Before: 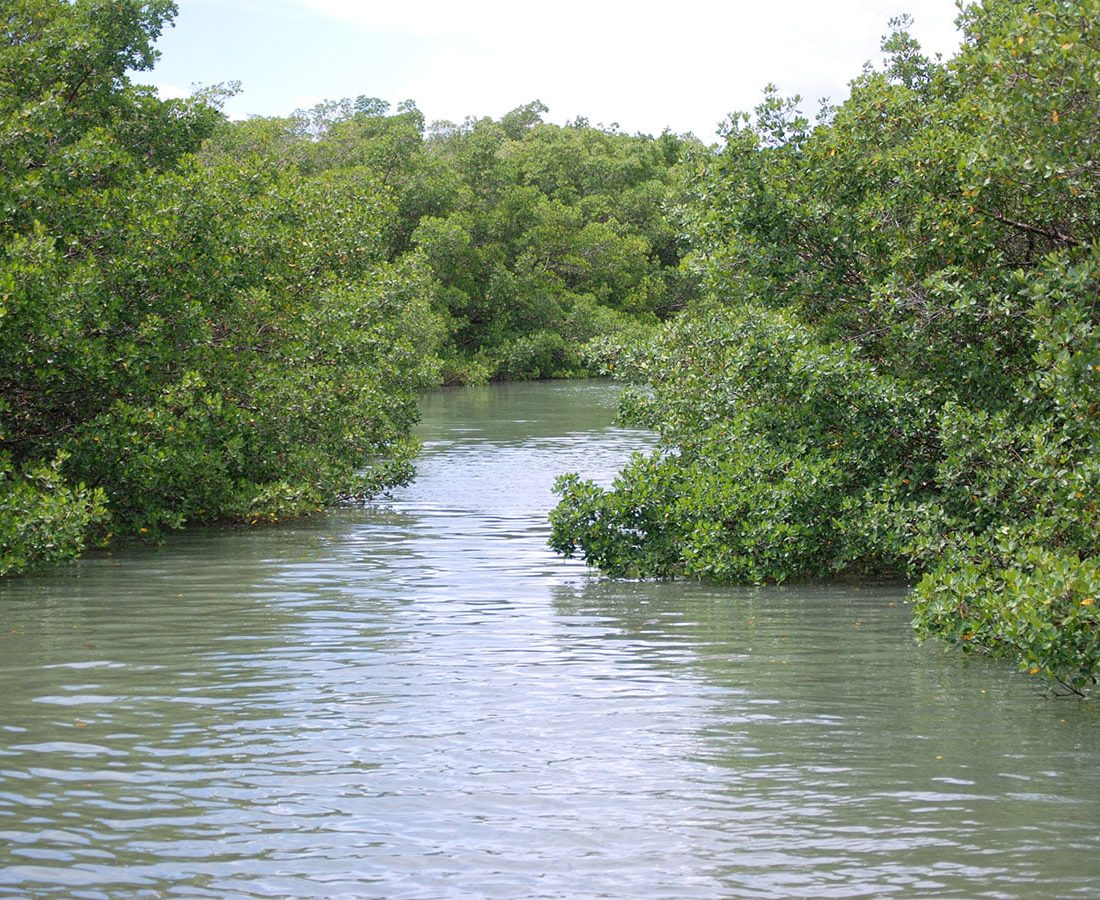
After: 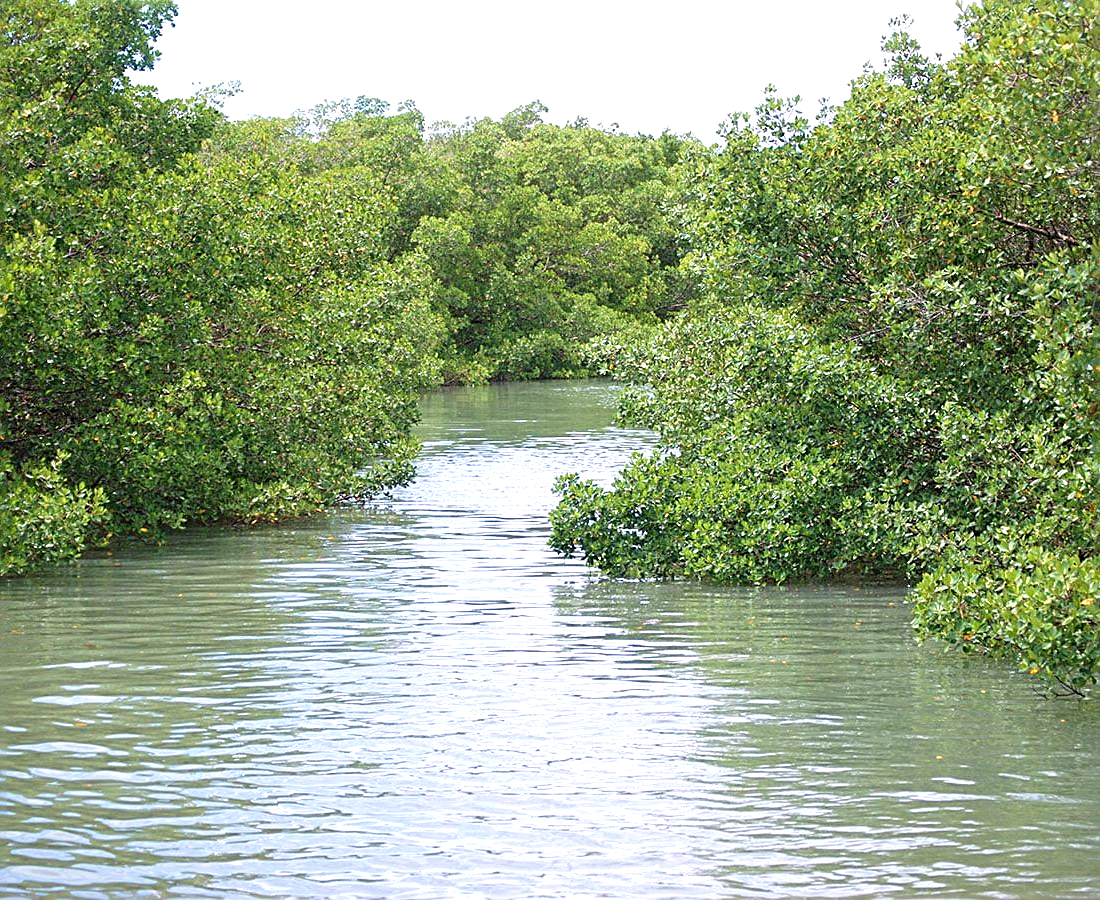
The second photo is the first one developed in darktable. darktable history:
velvia: on, module defaults
sharpen: radius 2.543, amount 0.636
exposure: exposure 0.556 EV, compensate highlight preservation false
